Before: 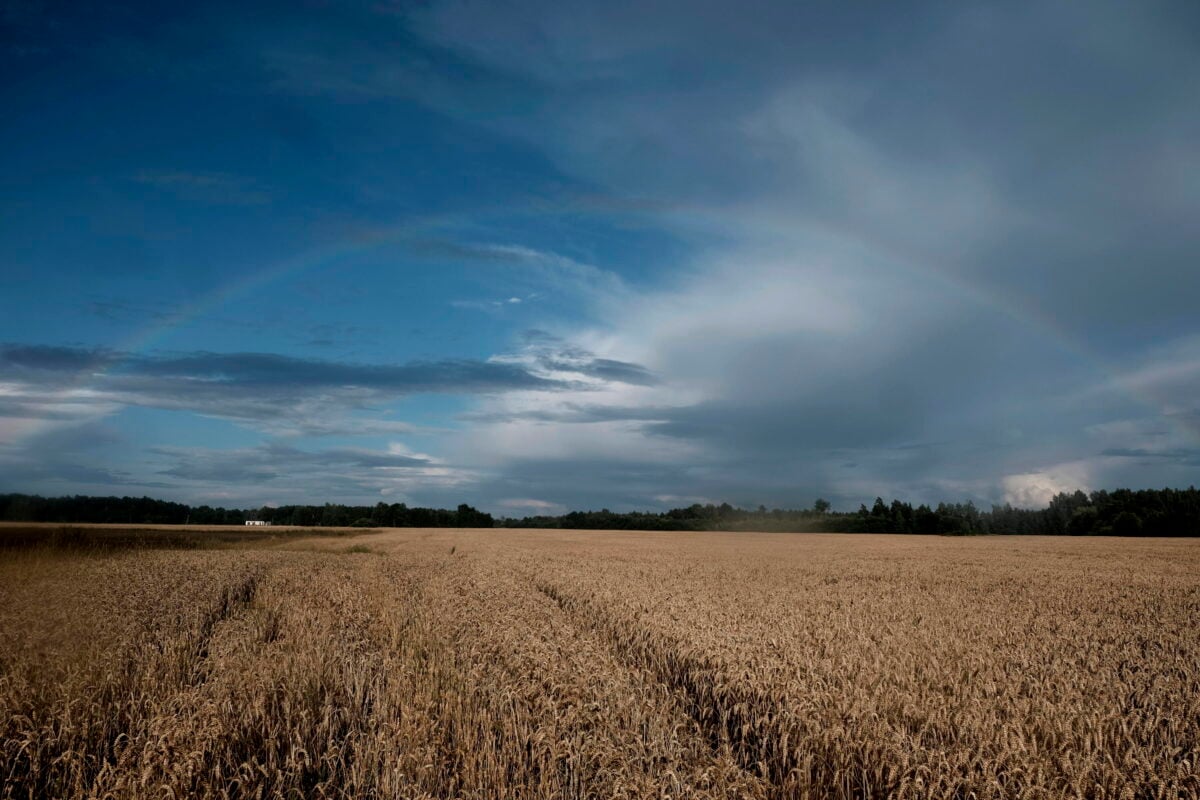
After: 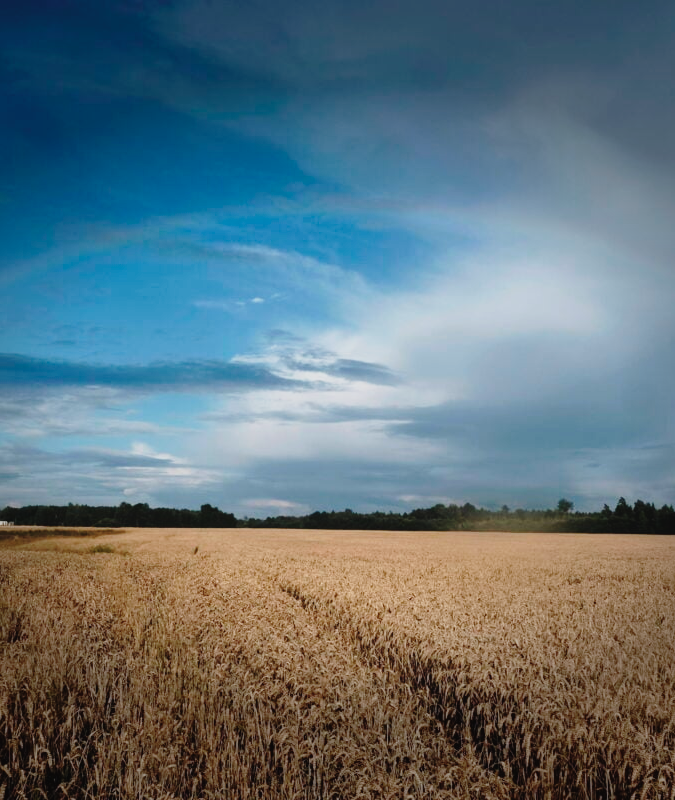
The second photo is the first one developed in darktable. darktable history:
vignetting: fall-off start 70.97%, brightness -0.584, saturation -0.118, width/height ratio 1.333
contrast brightness saturation: contrast -0.11
crop: left 21.496%, right 22.254%
base curve: curves: ch0 [(0, 0) (0.028, 0.03) (0.121, 0.232) (0.46, 0.748) (0.859, 0.968) (1, 1)], preserve colors none
